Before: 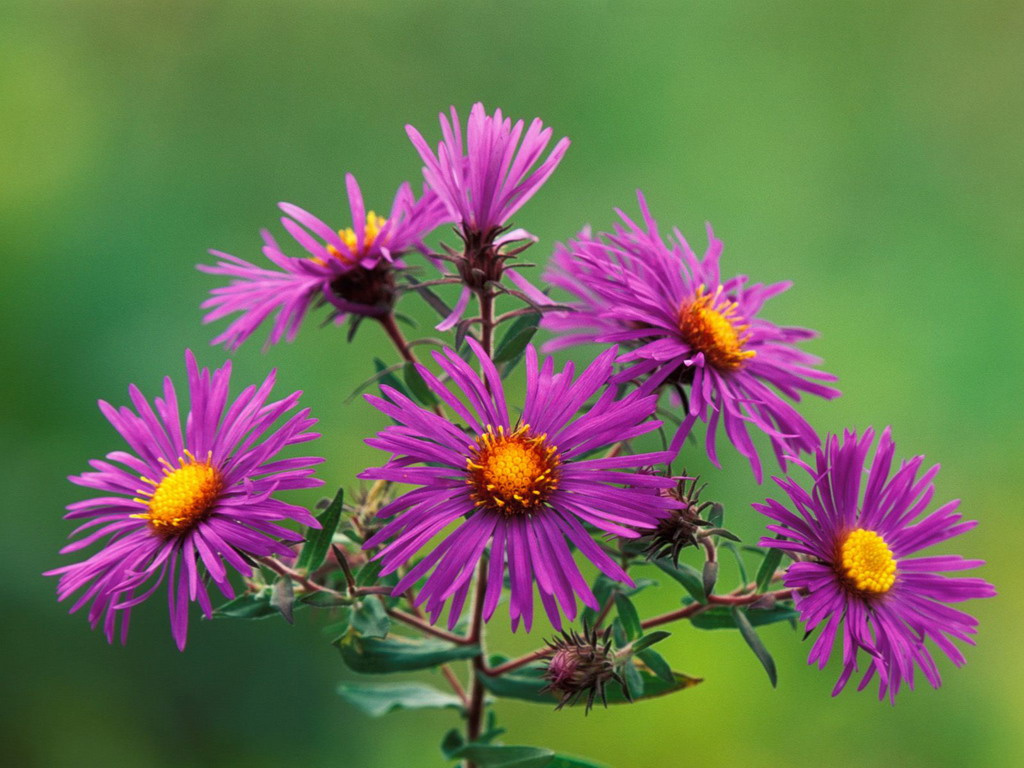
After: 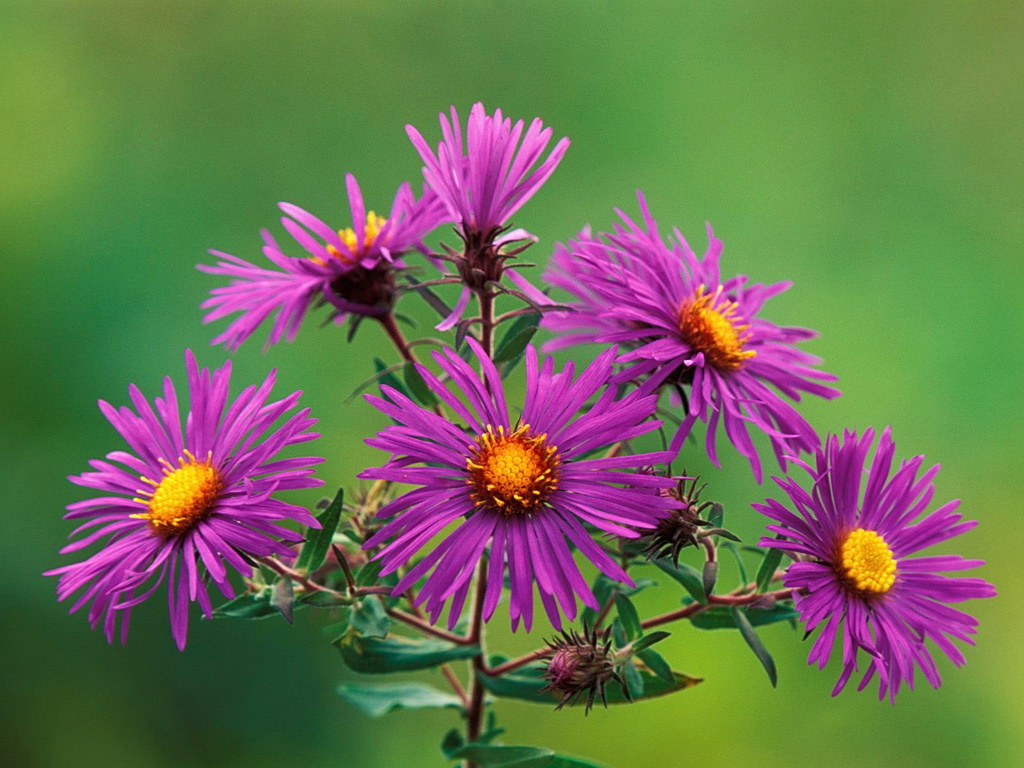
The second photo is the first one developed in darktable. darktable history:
velvia: on, module defaults
color calibration: illuminant same as pipeline (D50), adaptation XYZ, x 0.346, y 0.359, temperature 5004.03 K
sharpen: amount 0.215
